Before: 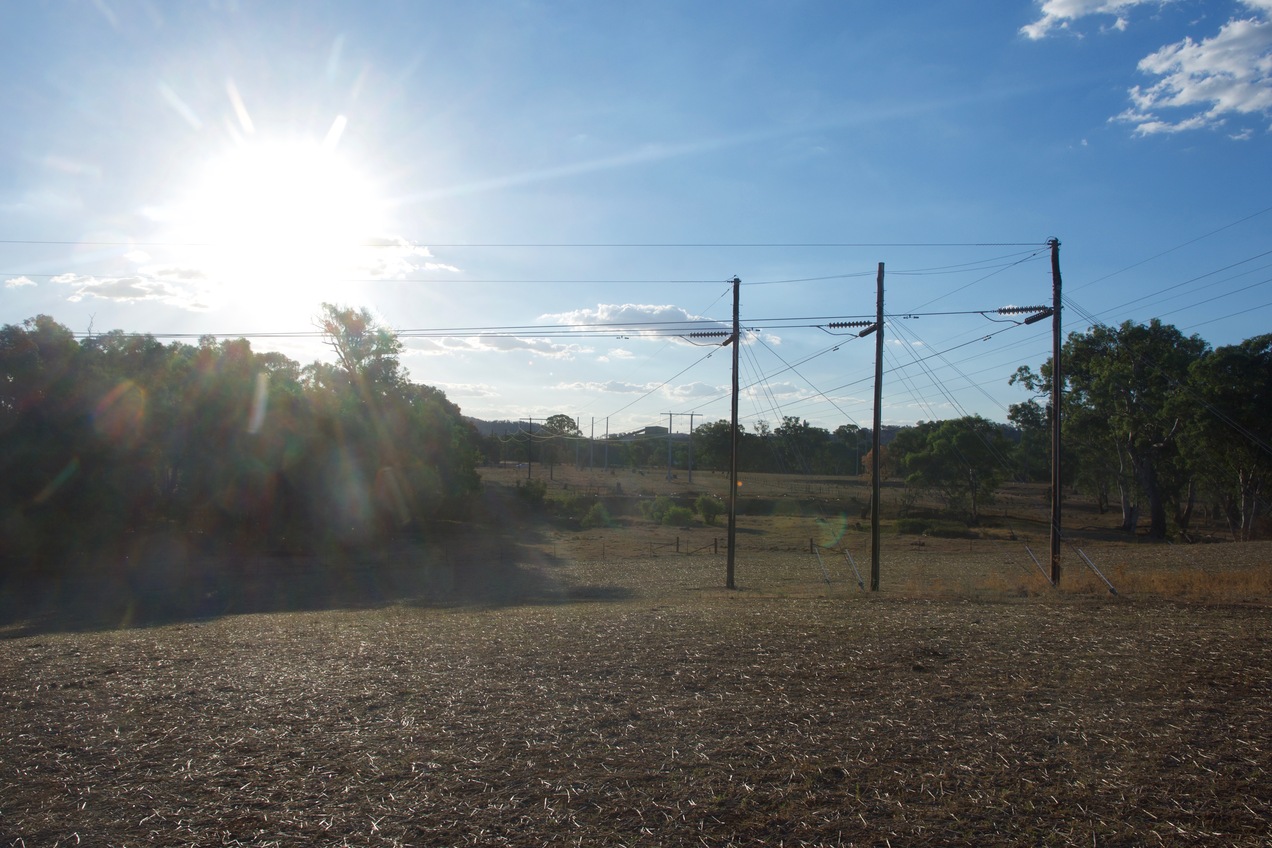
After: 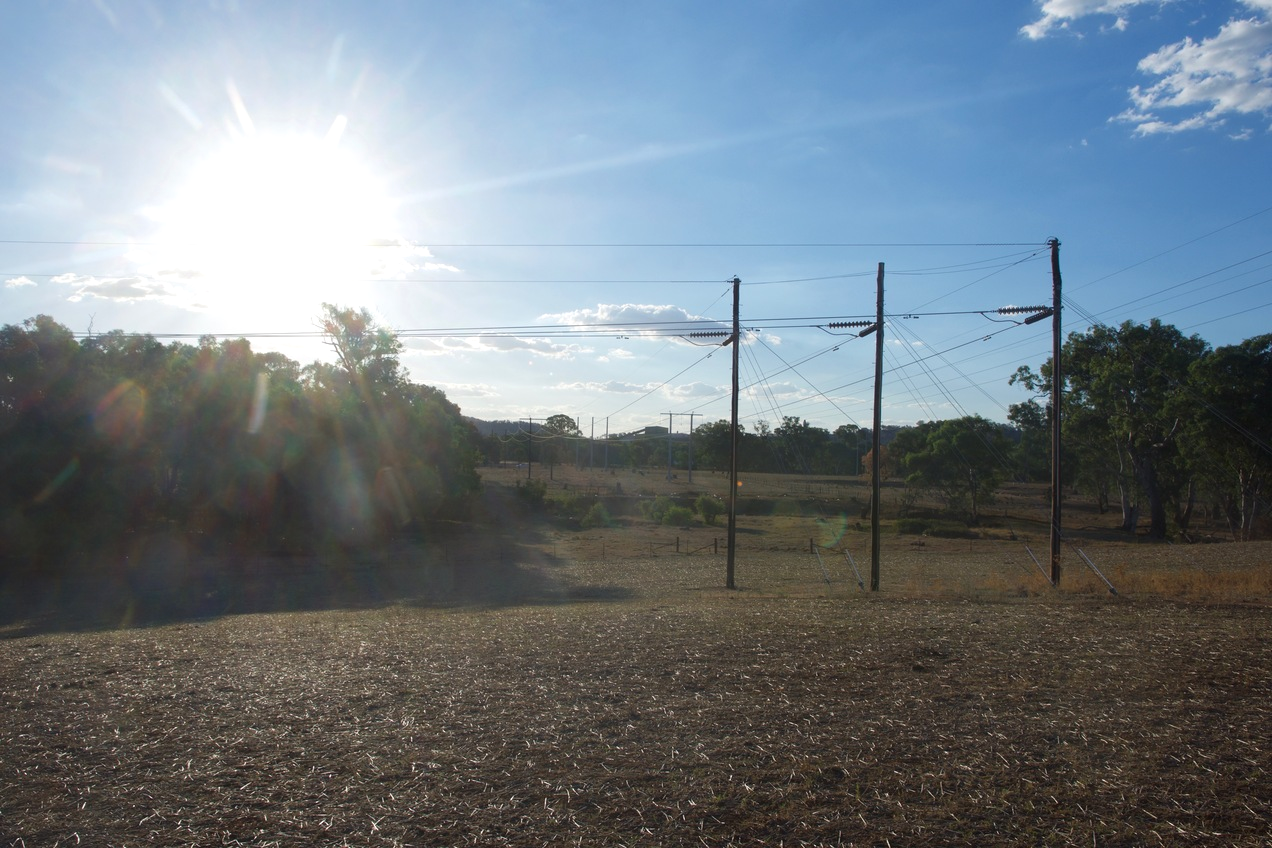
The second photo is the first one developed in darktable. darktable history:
exposure: exposure 0.075 EV, compensate highlight preservation false
